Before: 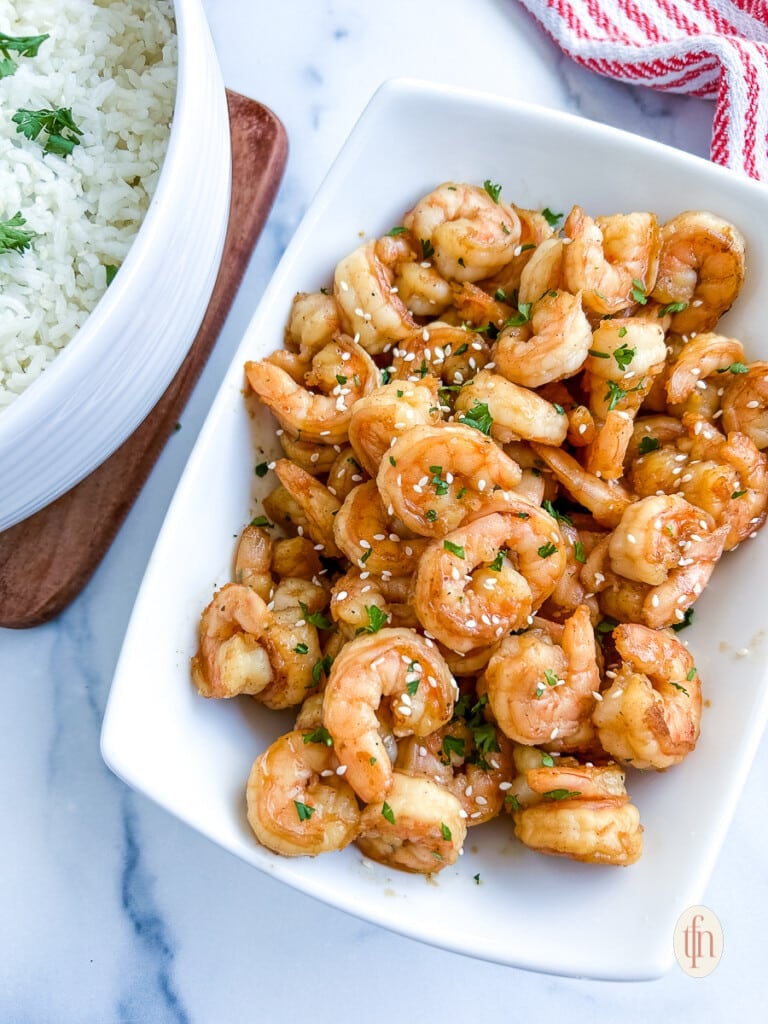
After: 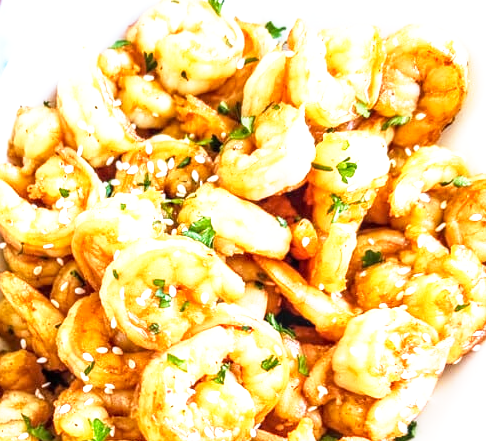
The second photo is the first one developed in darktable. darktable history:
exposure: exposure 0.603 EV, compensate exposure bias true, compensate highlight preservation false
local contrast: on, module defaults
crop: left 36.078%, top 18.307%, right 0.631%, bottom 38.545%
base curve: curves: ch0 [(0, 0) (0.495, 0.917) (1, 1)], preserve colors none
